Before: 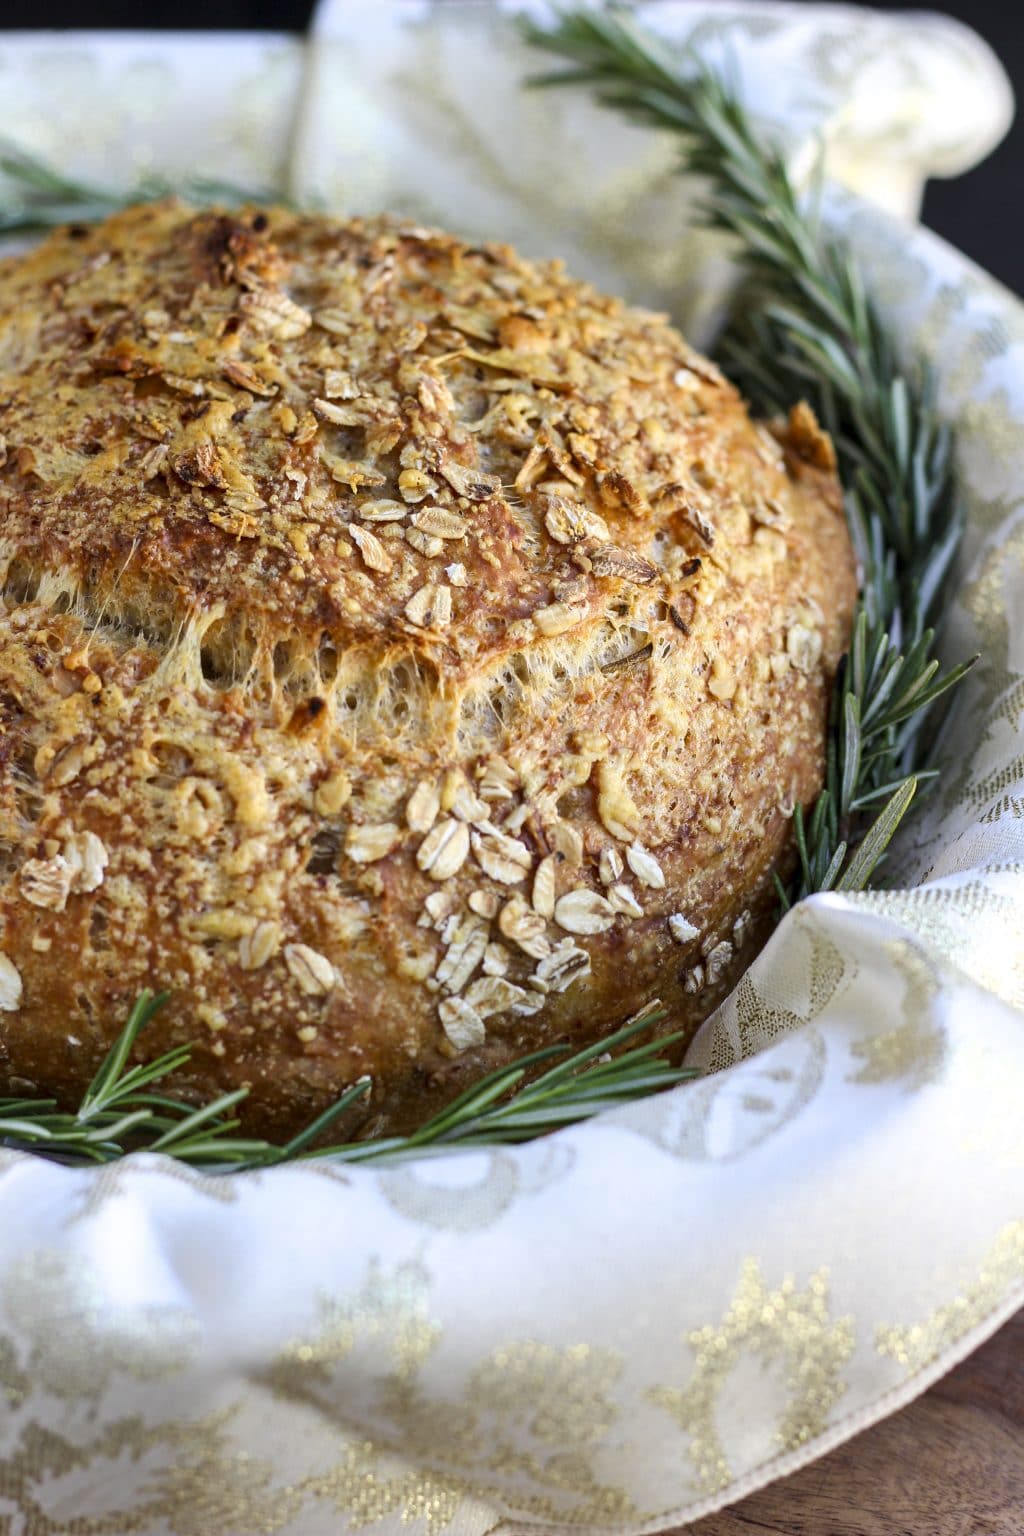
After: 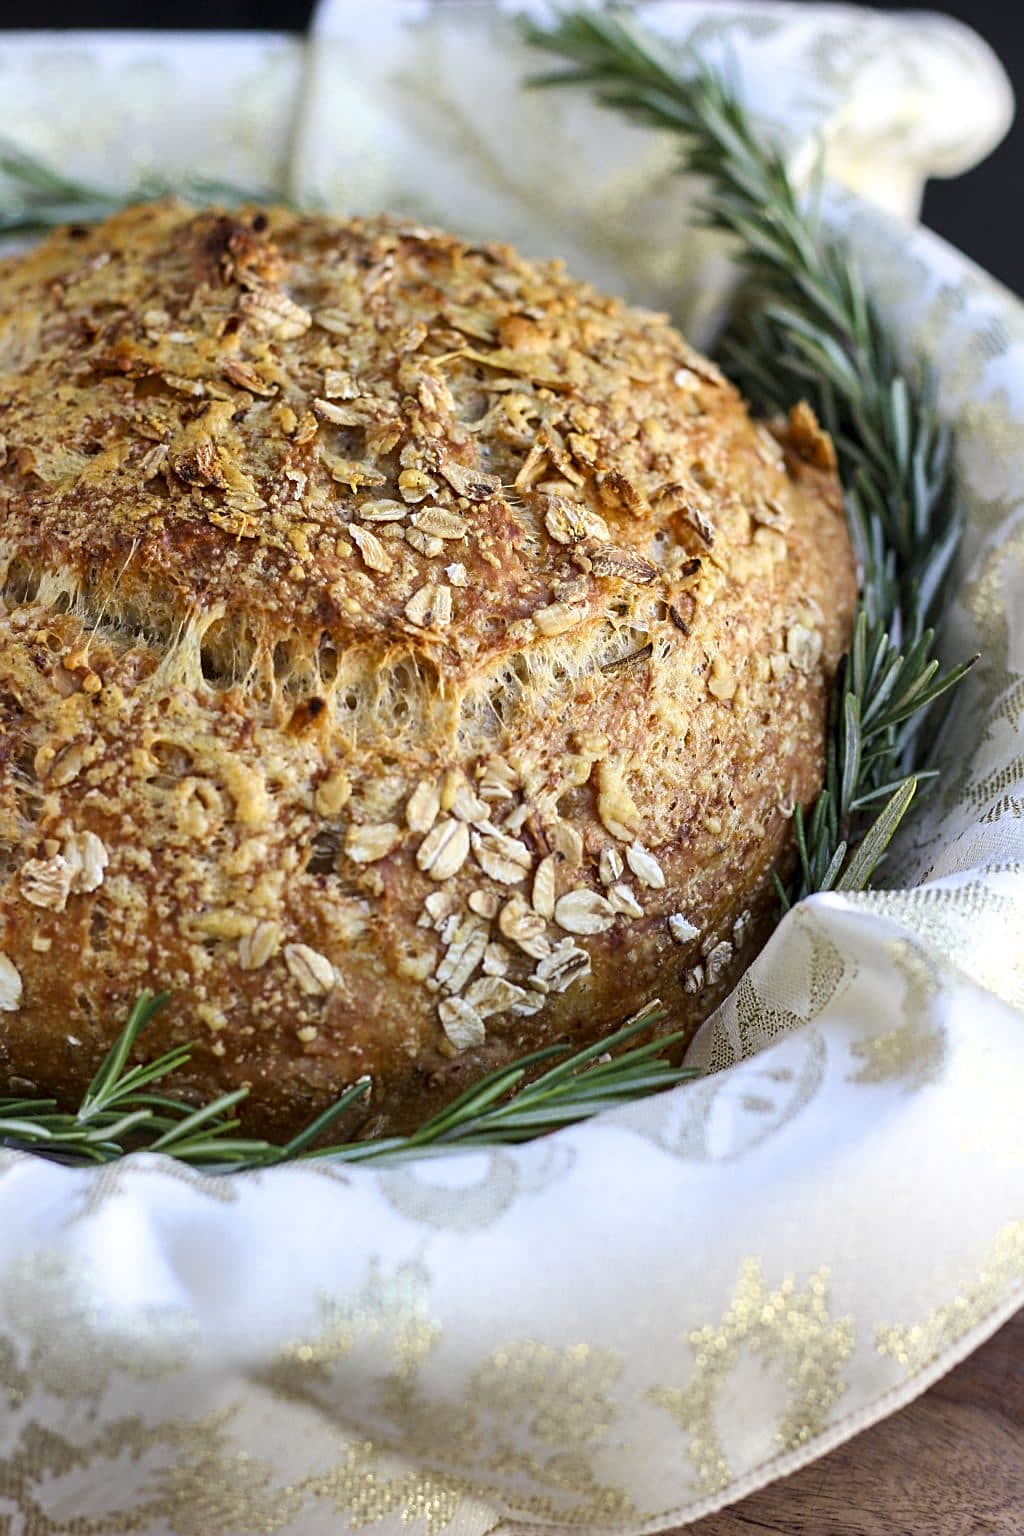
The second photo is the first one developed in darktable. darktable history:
sharpen: amount 0.5
